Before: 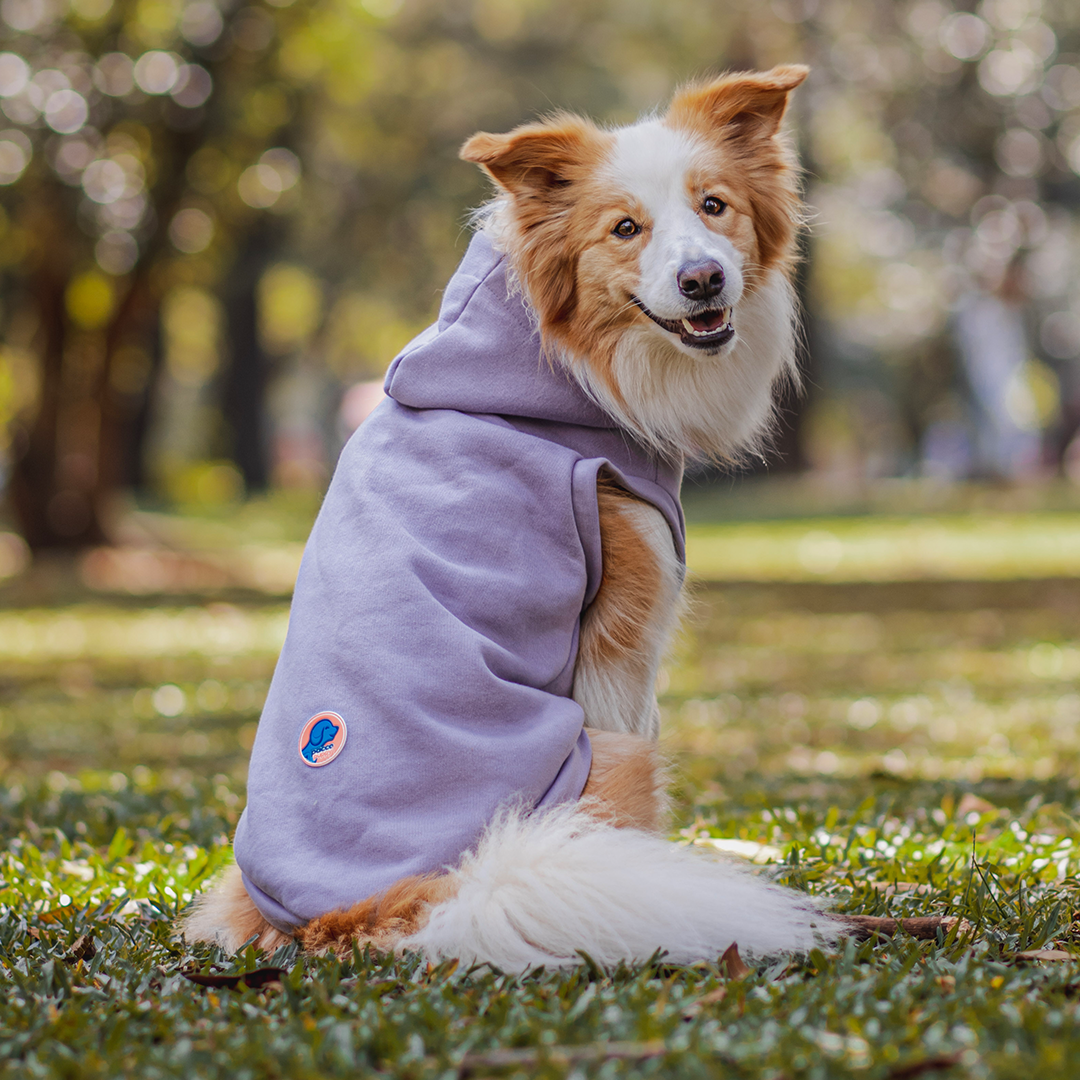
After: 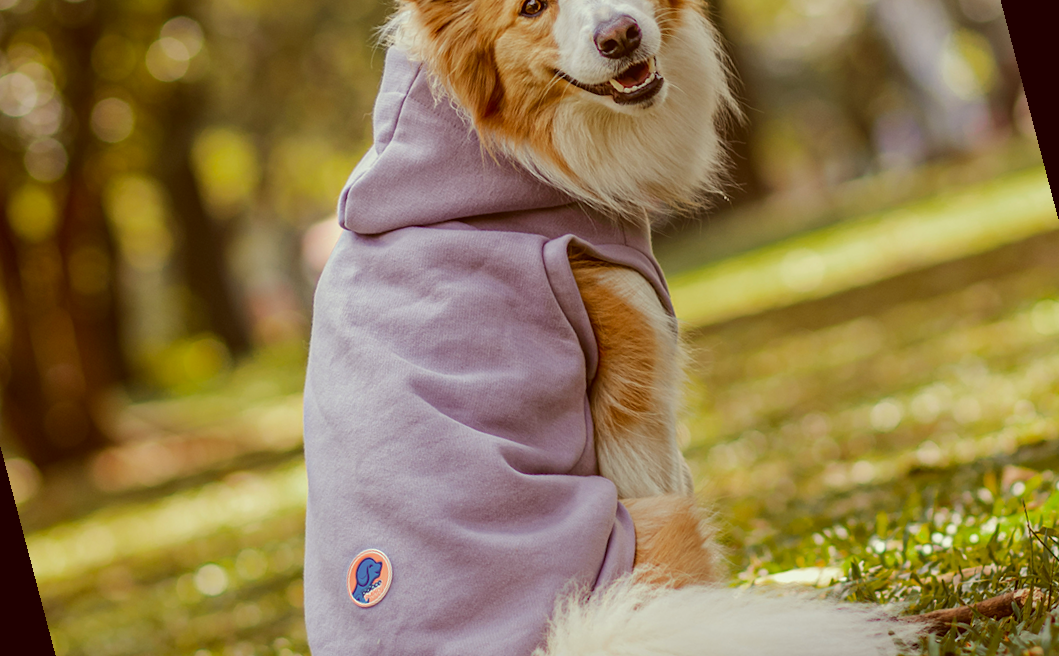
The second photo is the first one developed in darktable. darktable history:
color correction: highlights a* -5.94, highlights b* 9.48, shadows a* 10.12, shadows b* 23.94
rotate and perspective: rotation -14.8°, crop left 0.1, crop right 0.903, crop top 0.25, crop bottom 0.748
